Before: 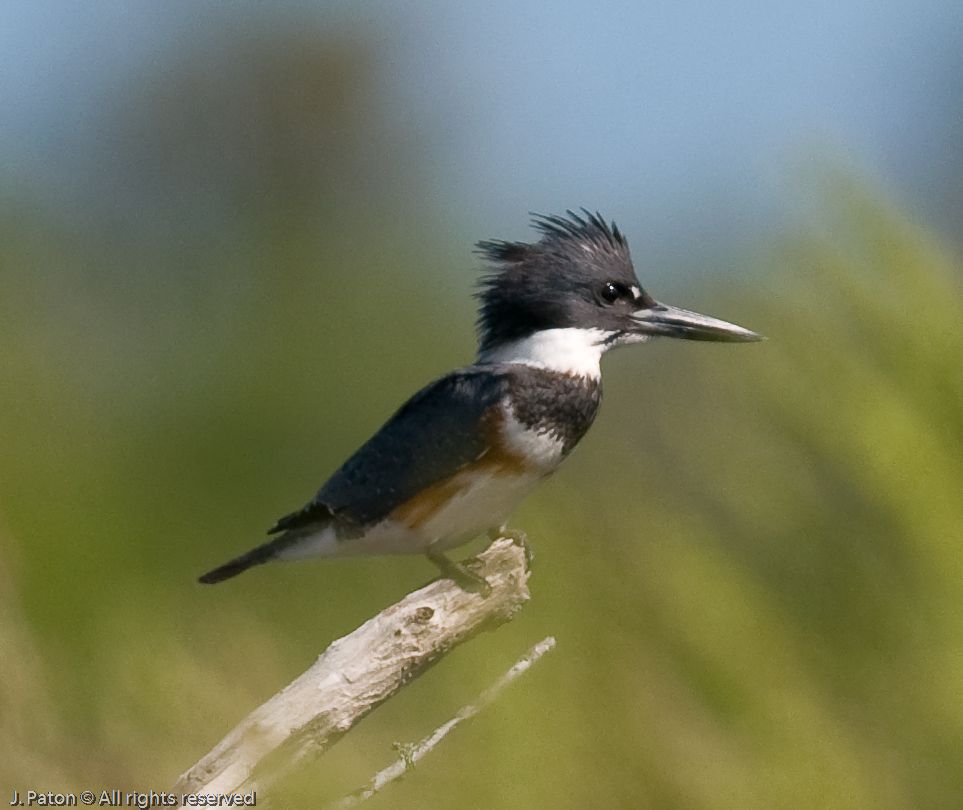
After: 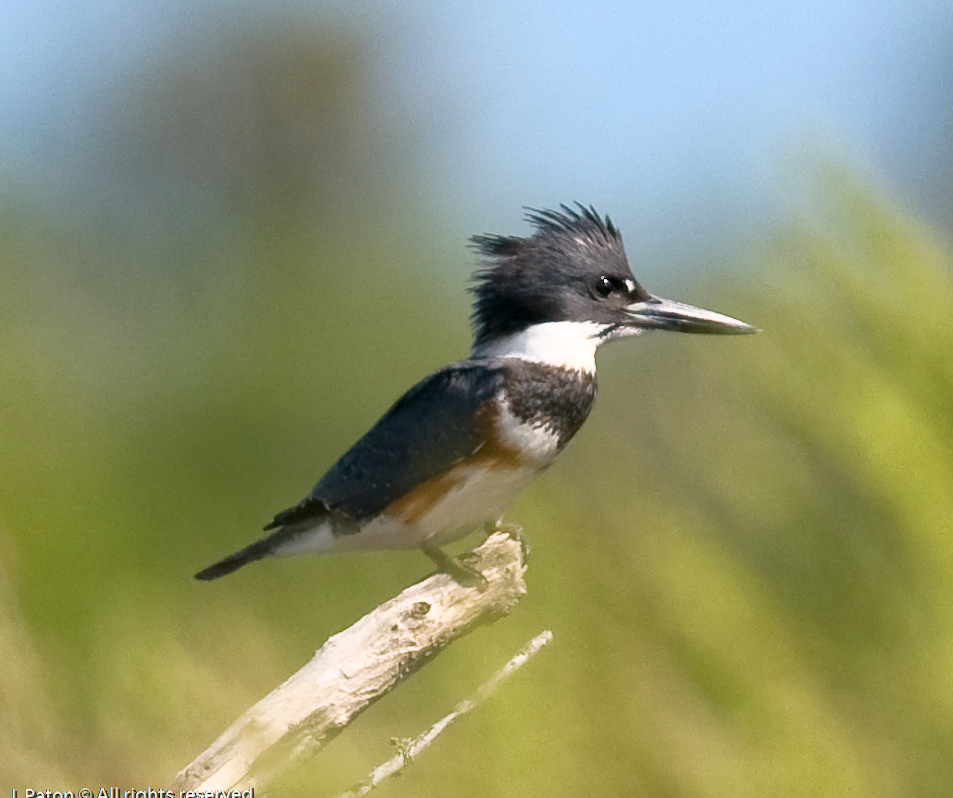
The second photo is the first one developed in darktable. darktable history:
shadows and highlights: radius 125.46, shadows 30.51, highlights -30.51, low approximation 0.01, soften with gaussian
rotate and perspective: rotation -0.45°, automatic cropping original format, crop left 0.008, crop right 0.992, crop top 0.012, crop bottom 0.988
base curve: curves: ch0 [(0, 0) (0.557, 0.834) (1, 1)]
